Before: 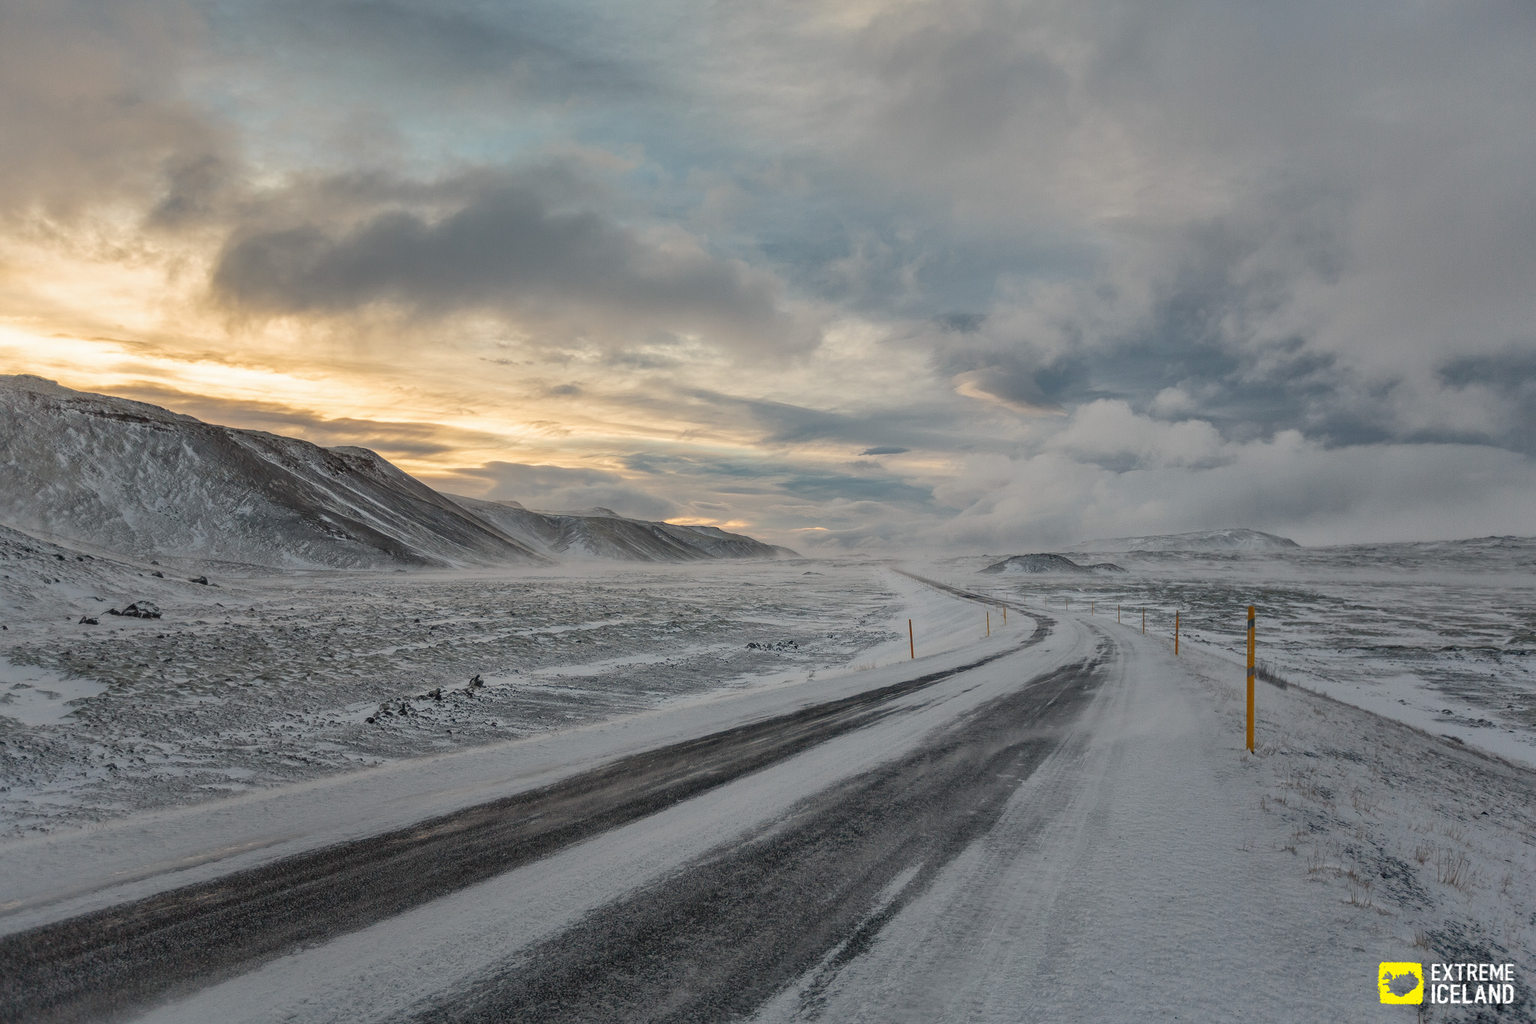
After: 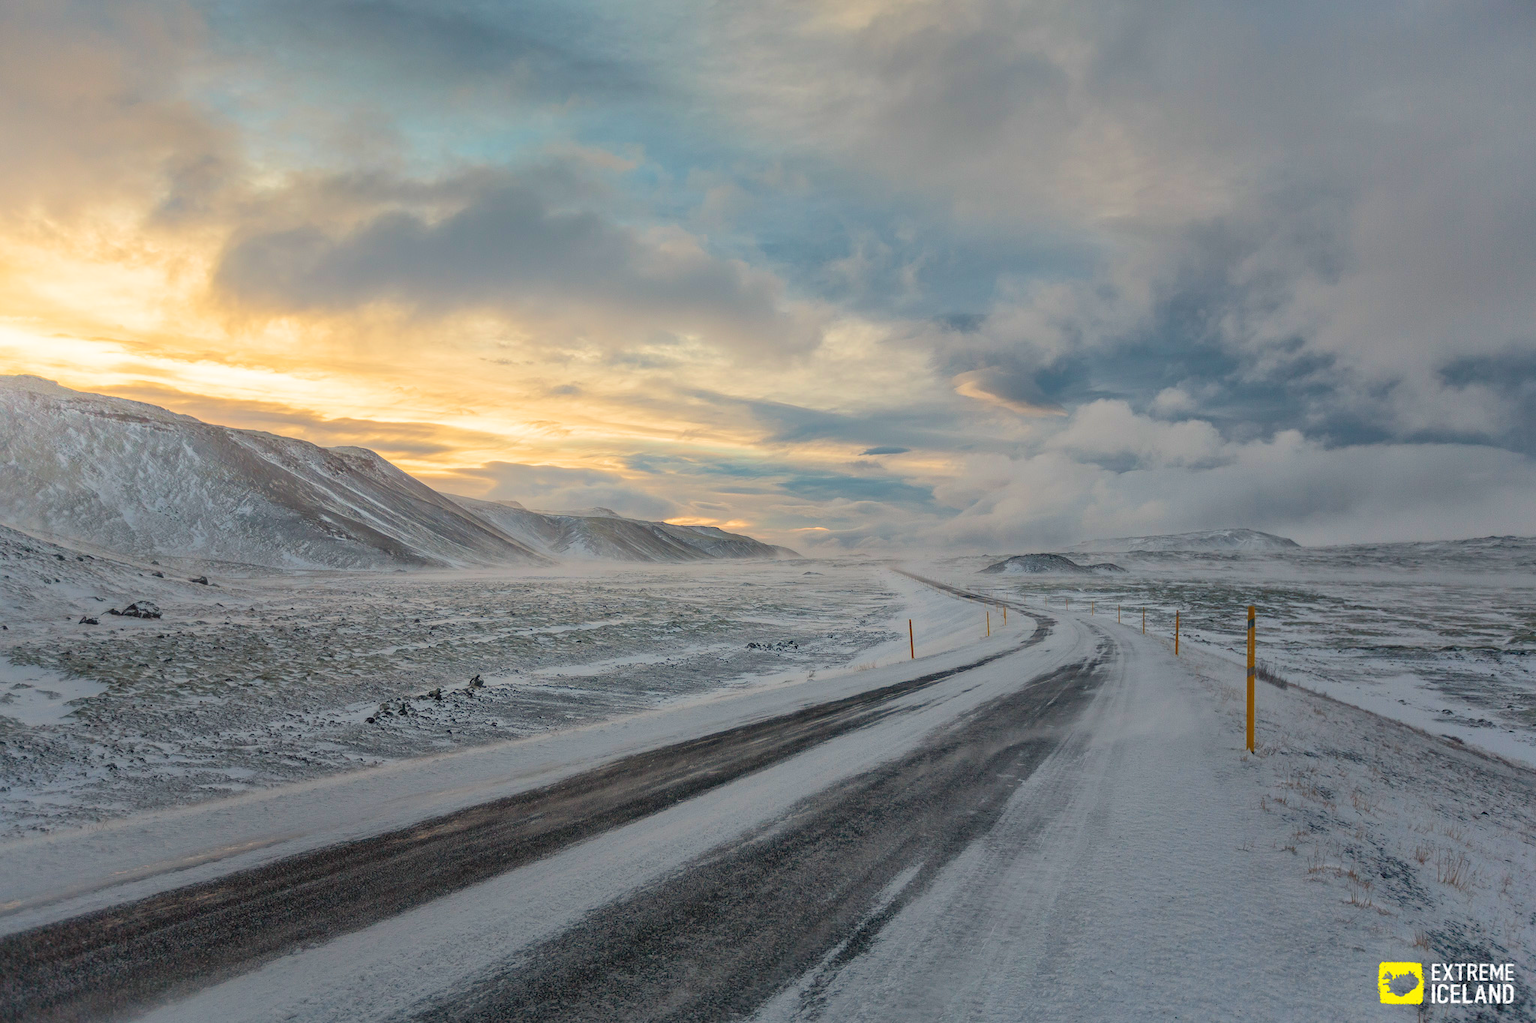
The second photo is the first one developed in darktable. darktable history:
bloom: size 40%
velvia: strength 56%
